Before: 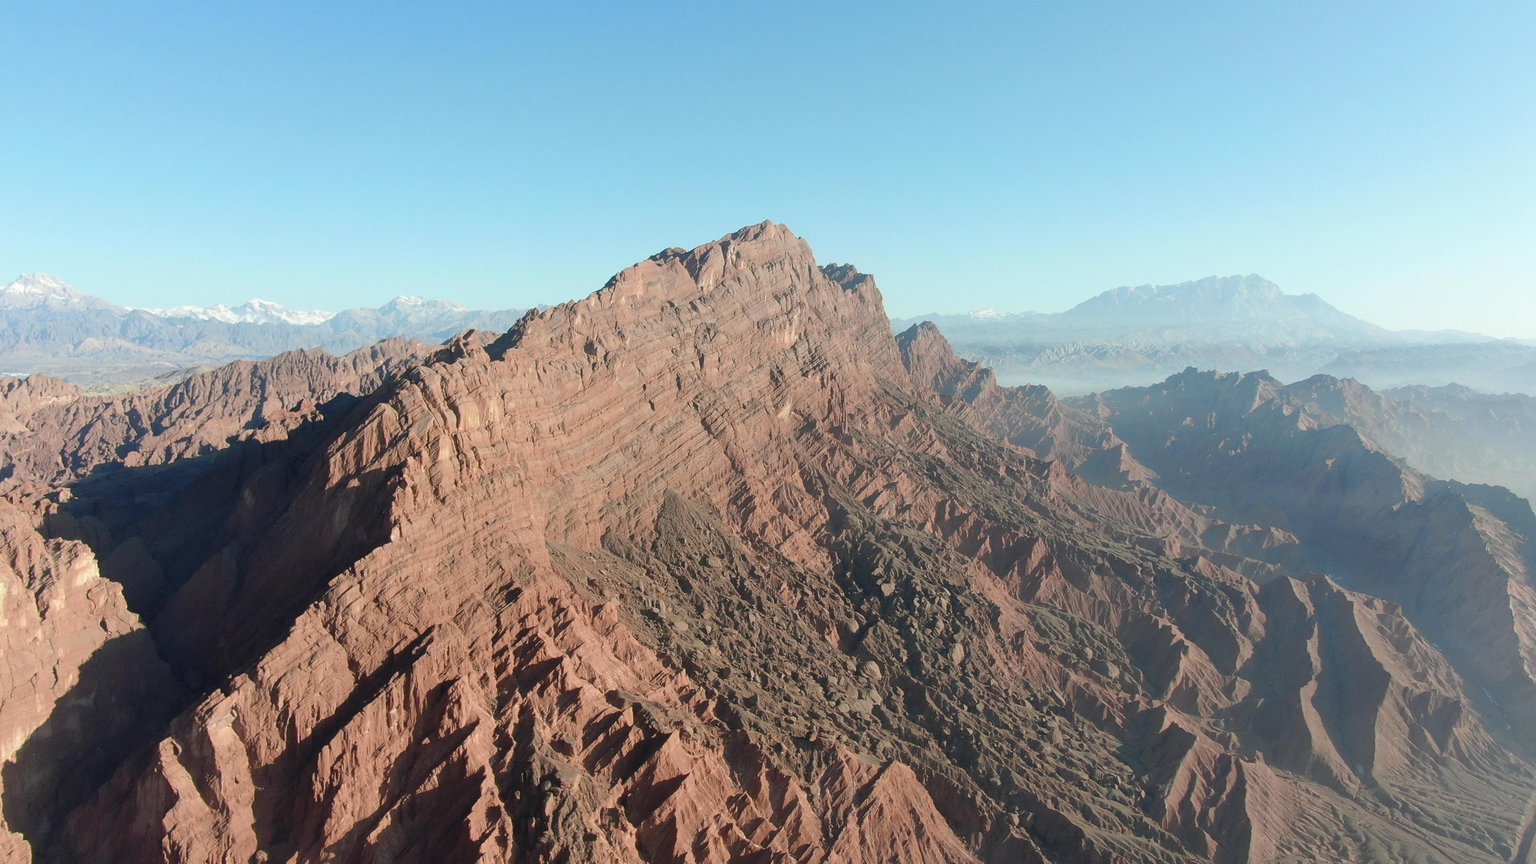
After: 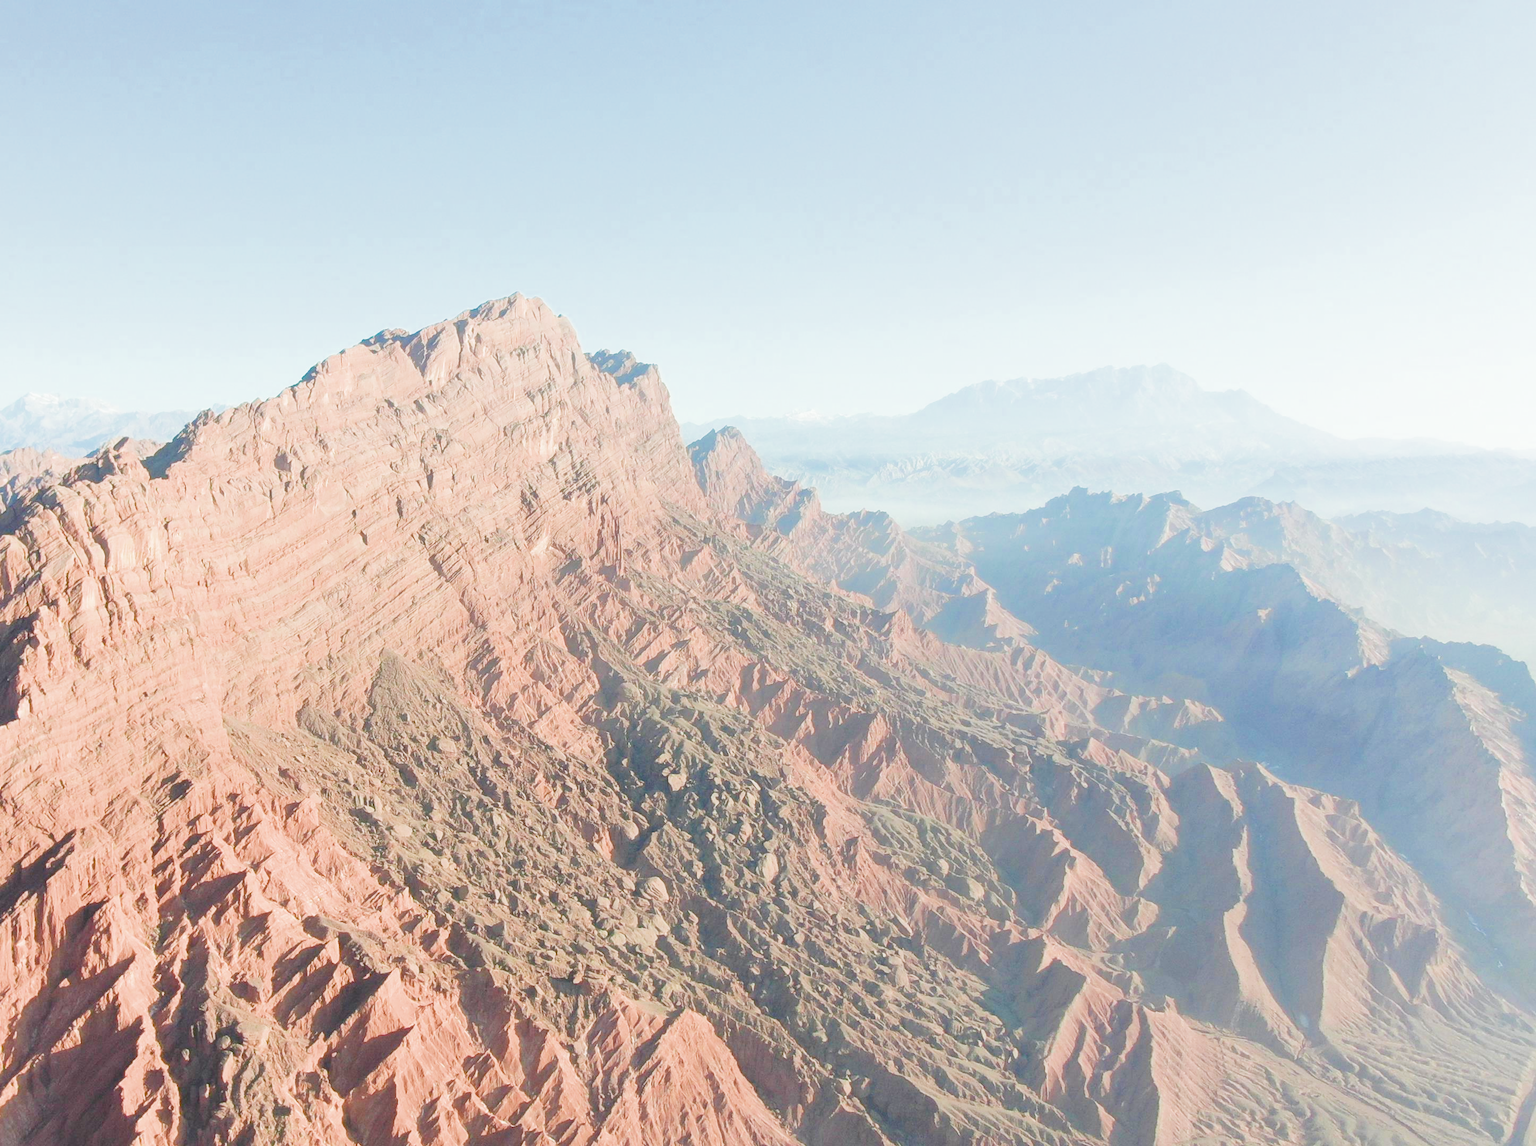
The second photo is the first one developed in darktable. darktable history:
crop and rotate: left 24.6%
filmic rgb: middle gray luminance 4.29%, black relative exposure -13 EV, white relative exposure 5 EV, threshold 6 EV, target black luminance 0%, hardness 5.19, latitude 59.69%, contrast 0.767, highlights saturation mix 5%, shadows ↔ highlights balance 25.95%, add noise in highlights 0, color science v3 (2019), use custom middle-gray values true, iterations of high-quality reconstruction 0, contrast in highlights soft, enable highlight reconstruction true
